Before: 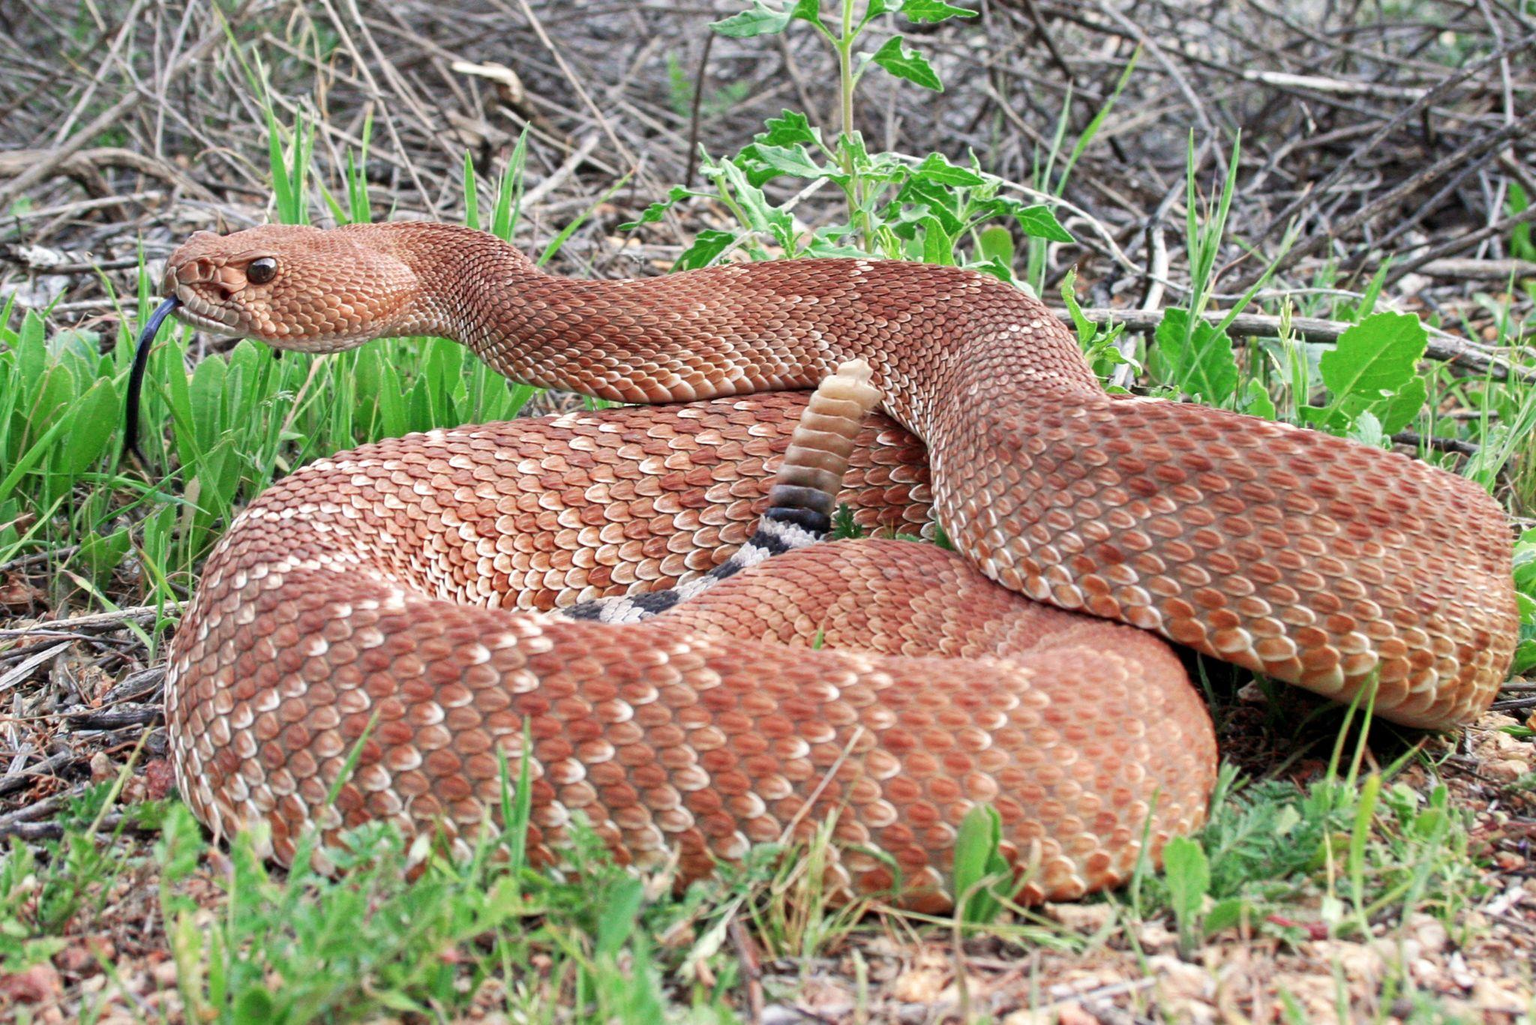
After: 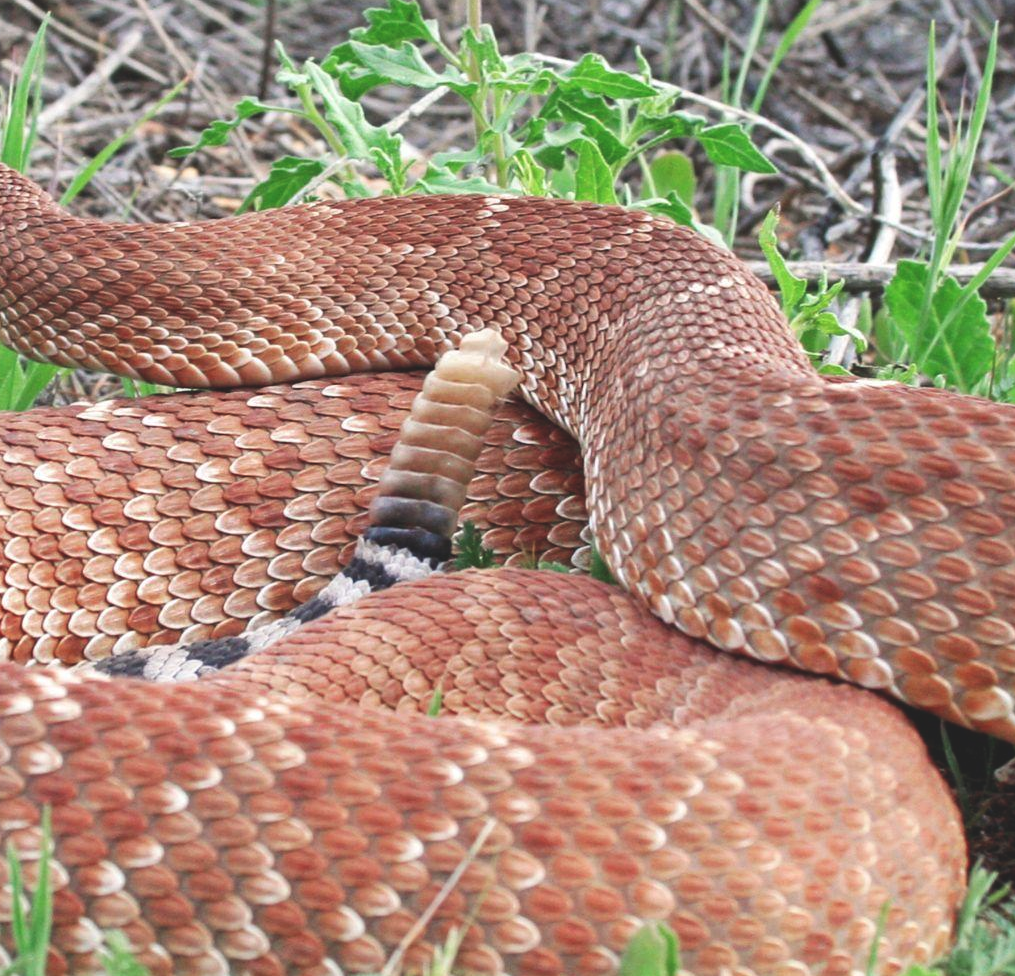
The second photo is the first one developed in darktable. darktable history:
exposure: black level correction -0.015, compensate highlight preservation false
crop: left 32.075%, top 10.976%, right 18.355%, bottom 17.596%
